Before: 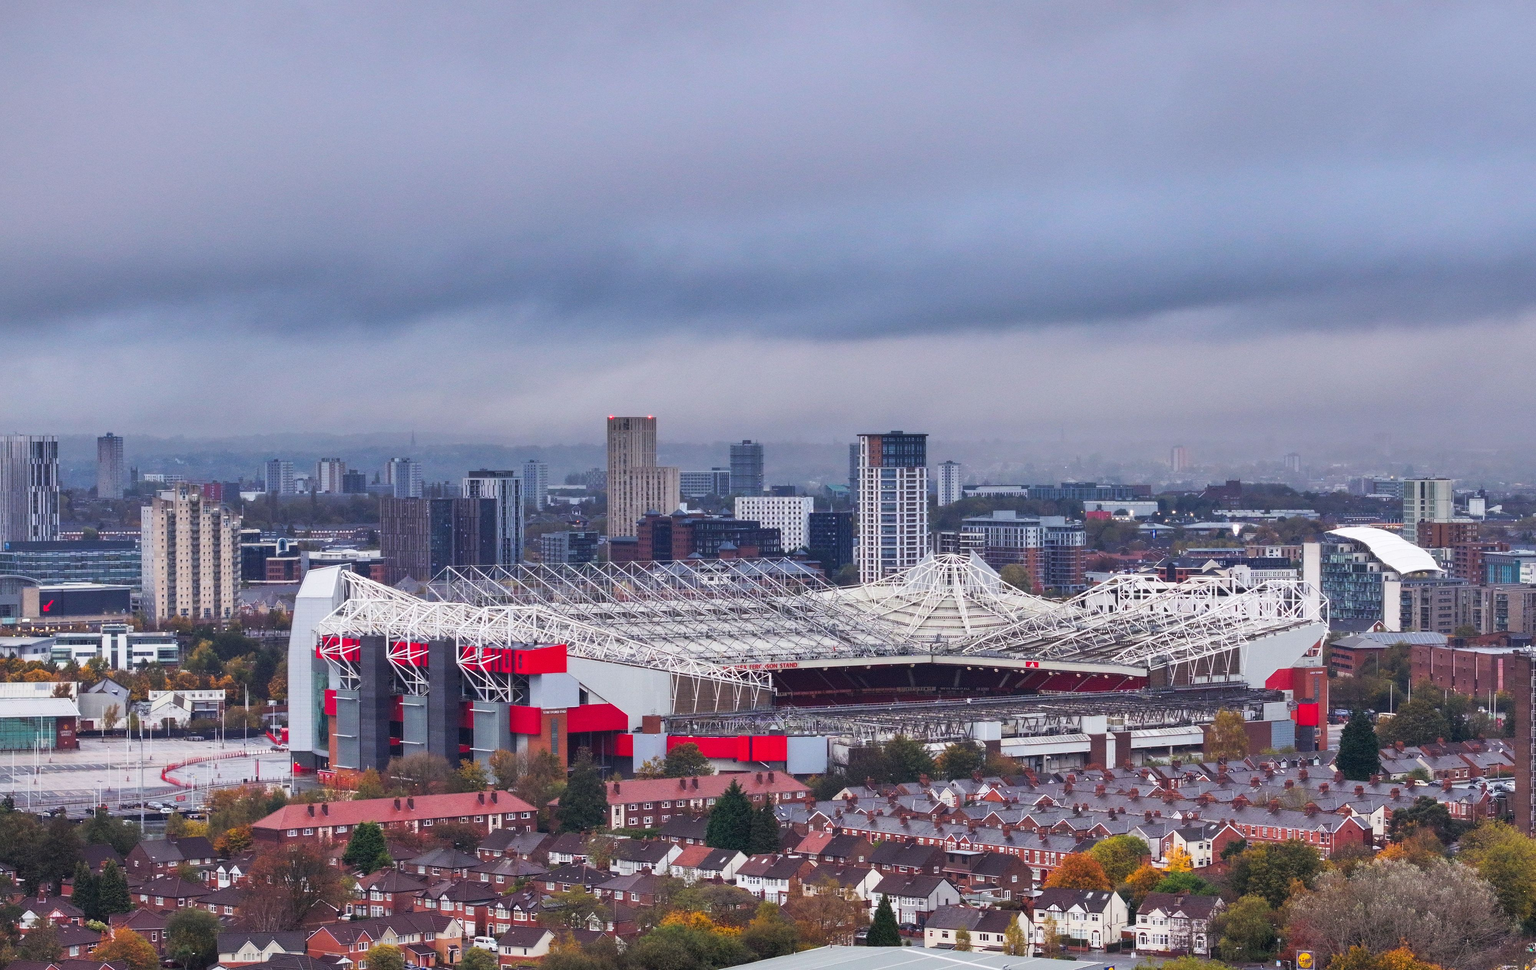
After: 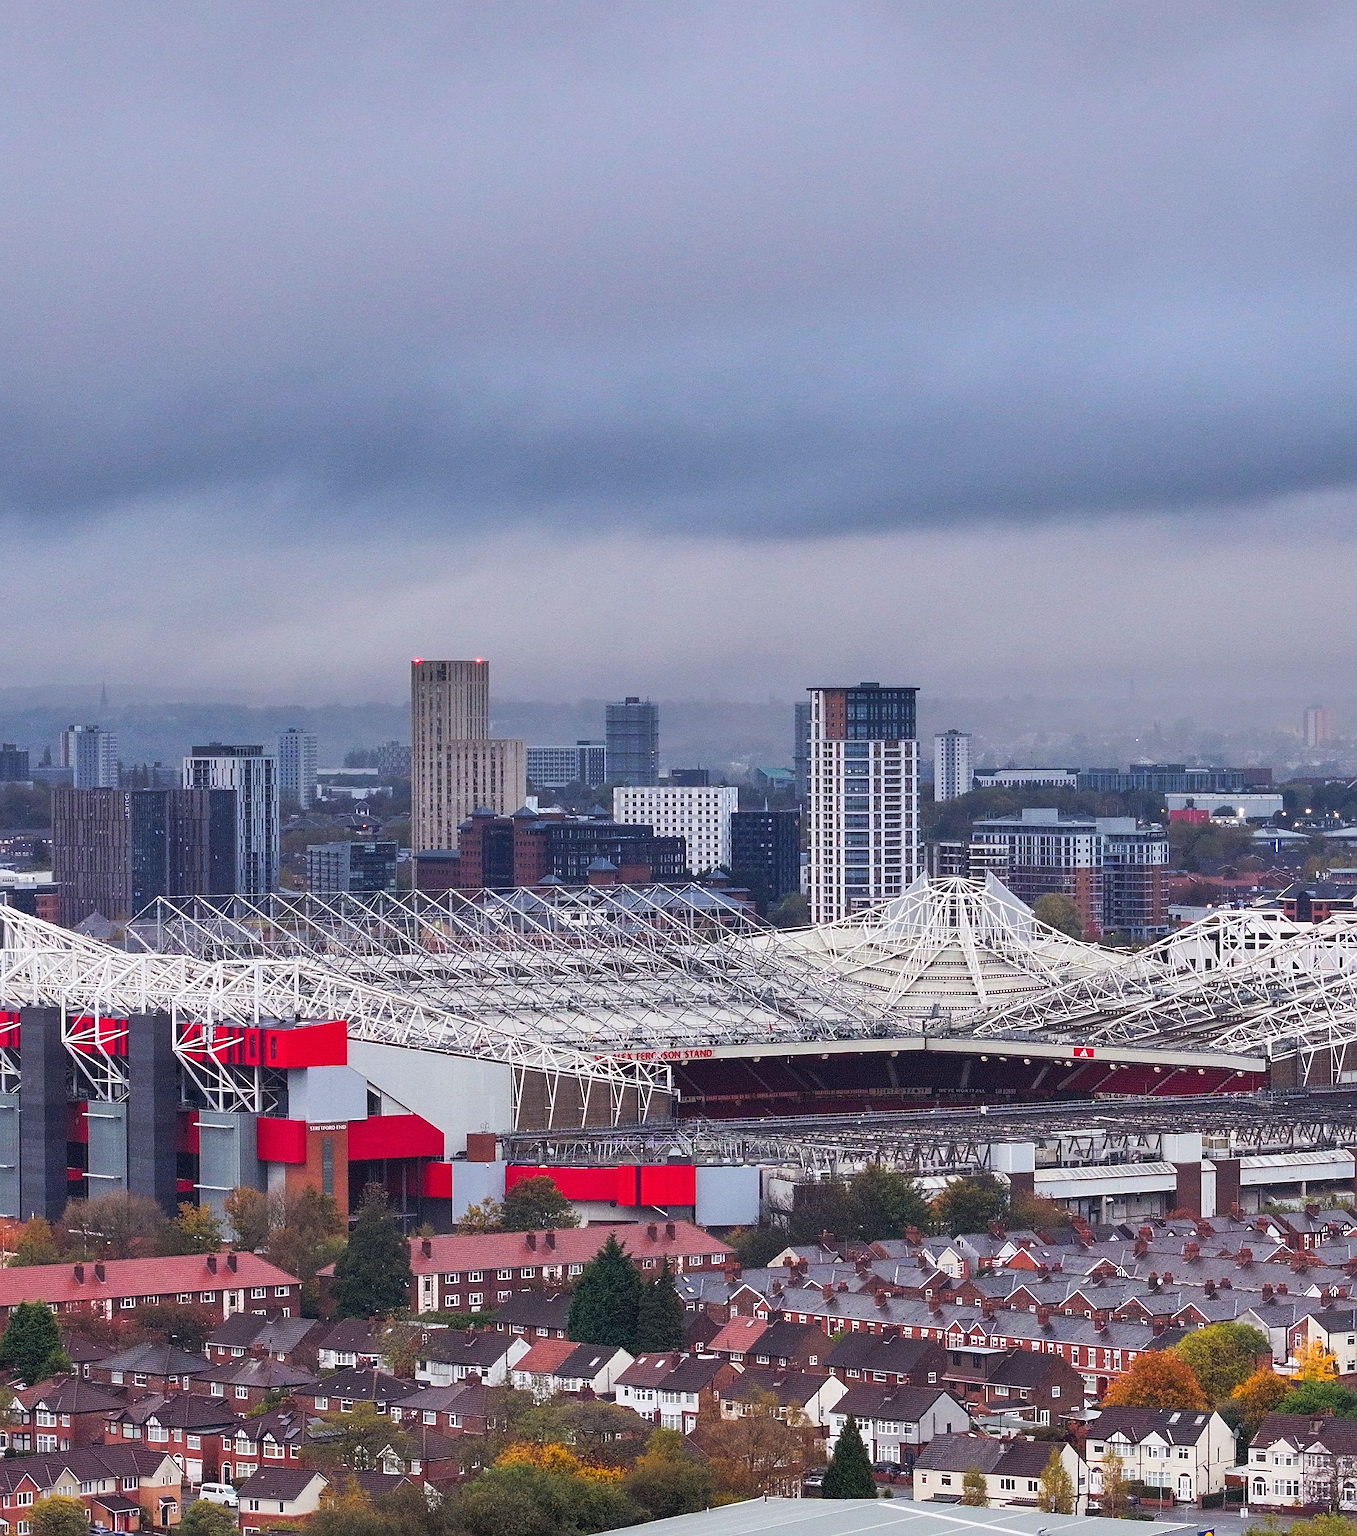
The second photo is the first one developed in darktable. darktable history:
crop and rotate: left 22.638%, right 21.498%
sharpen: on, module defaults
